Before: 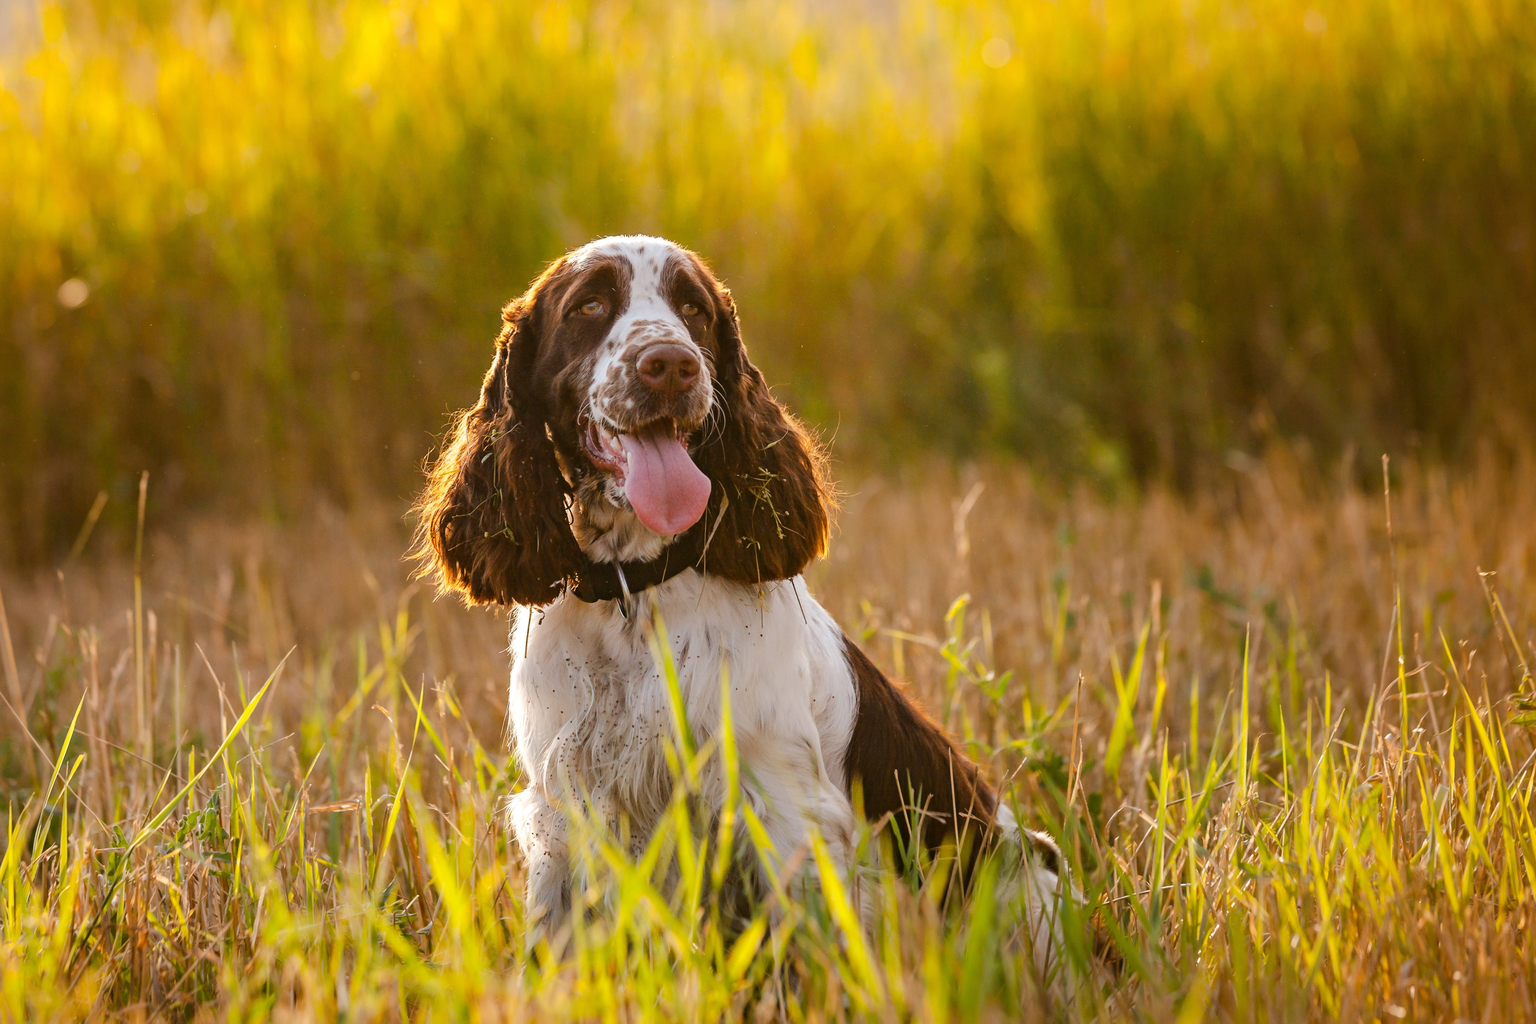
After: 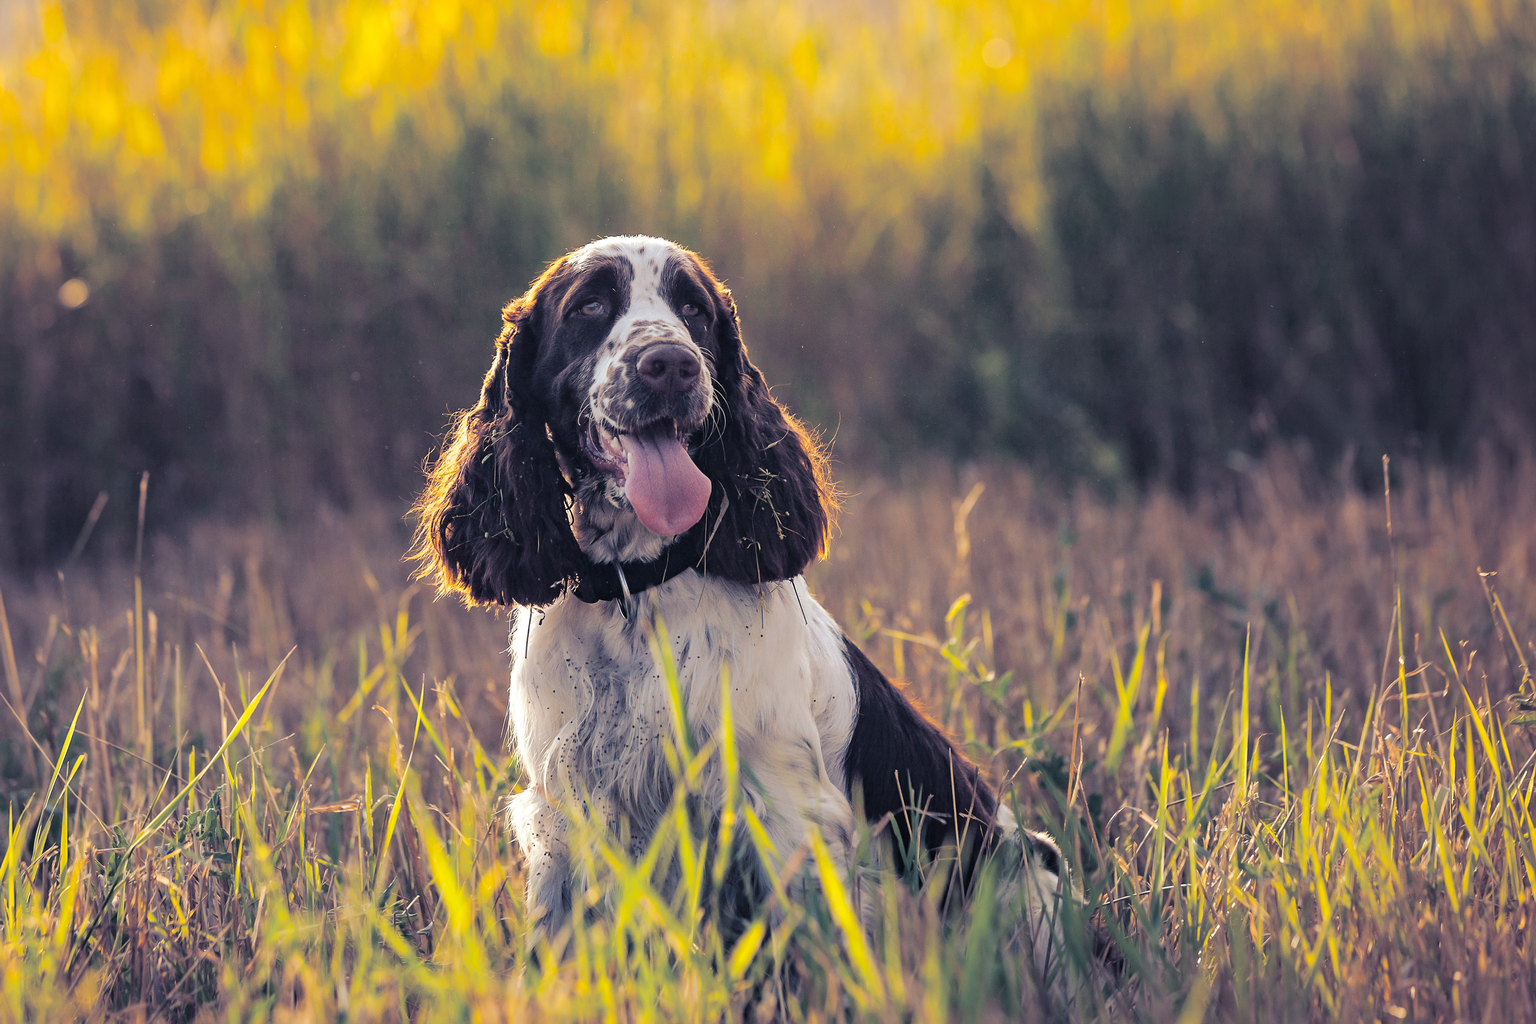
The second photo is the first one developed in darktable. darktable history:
sharpen: on, module defaults
split-toning: shadows › hue 226.8°, shadows › saturation 0.84
